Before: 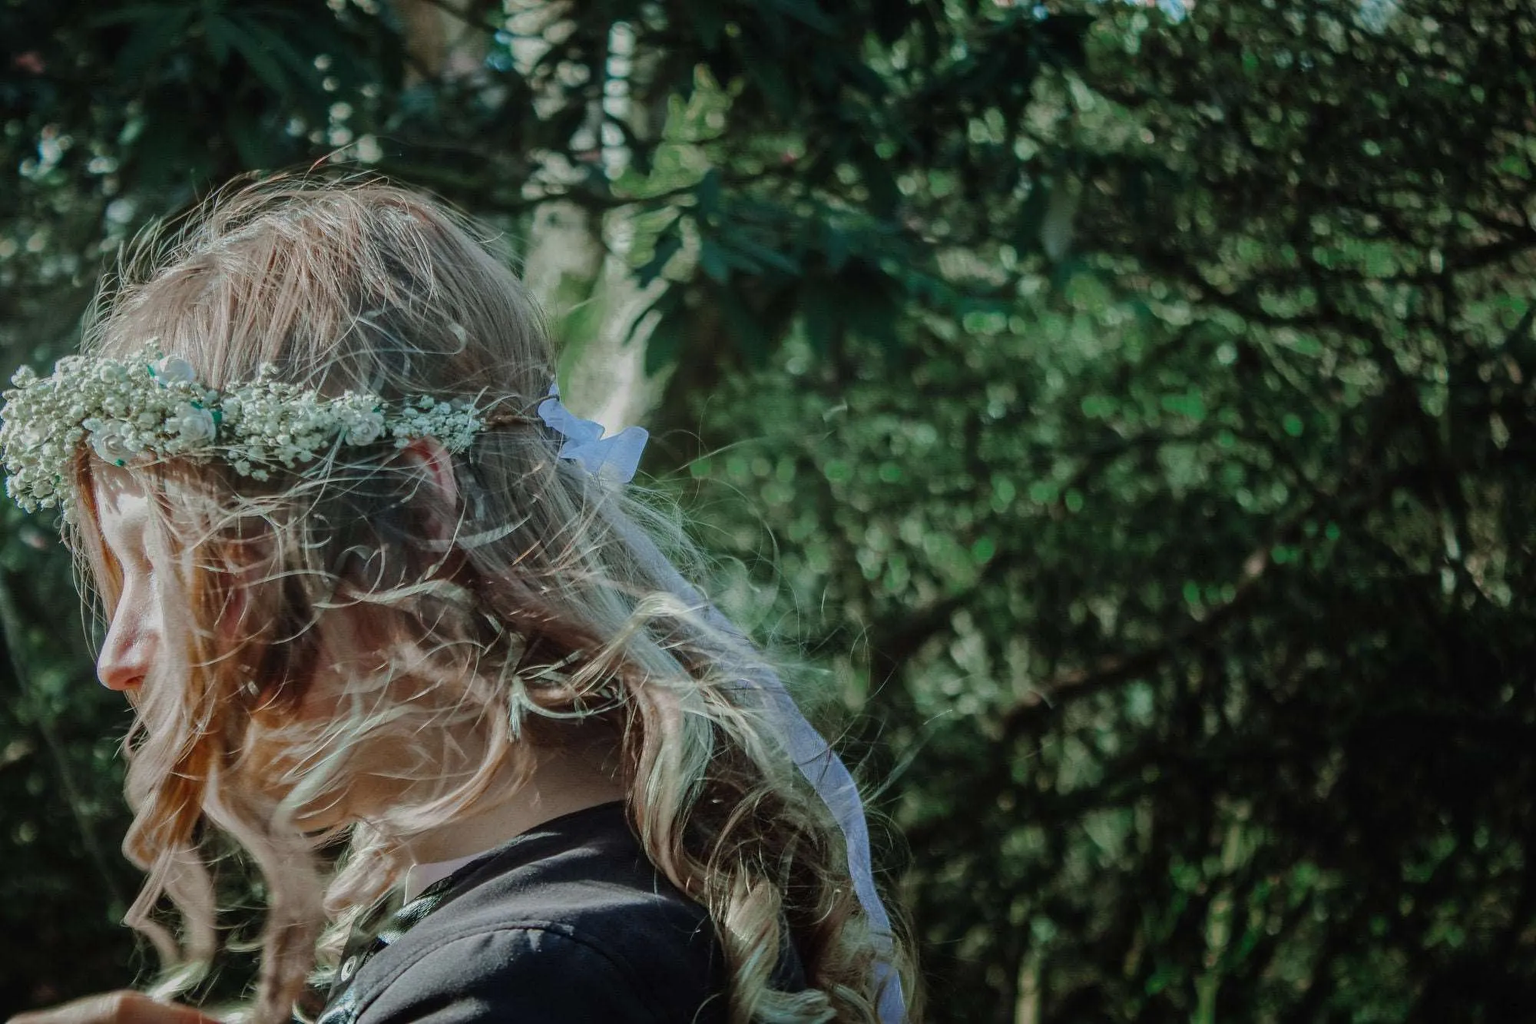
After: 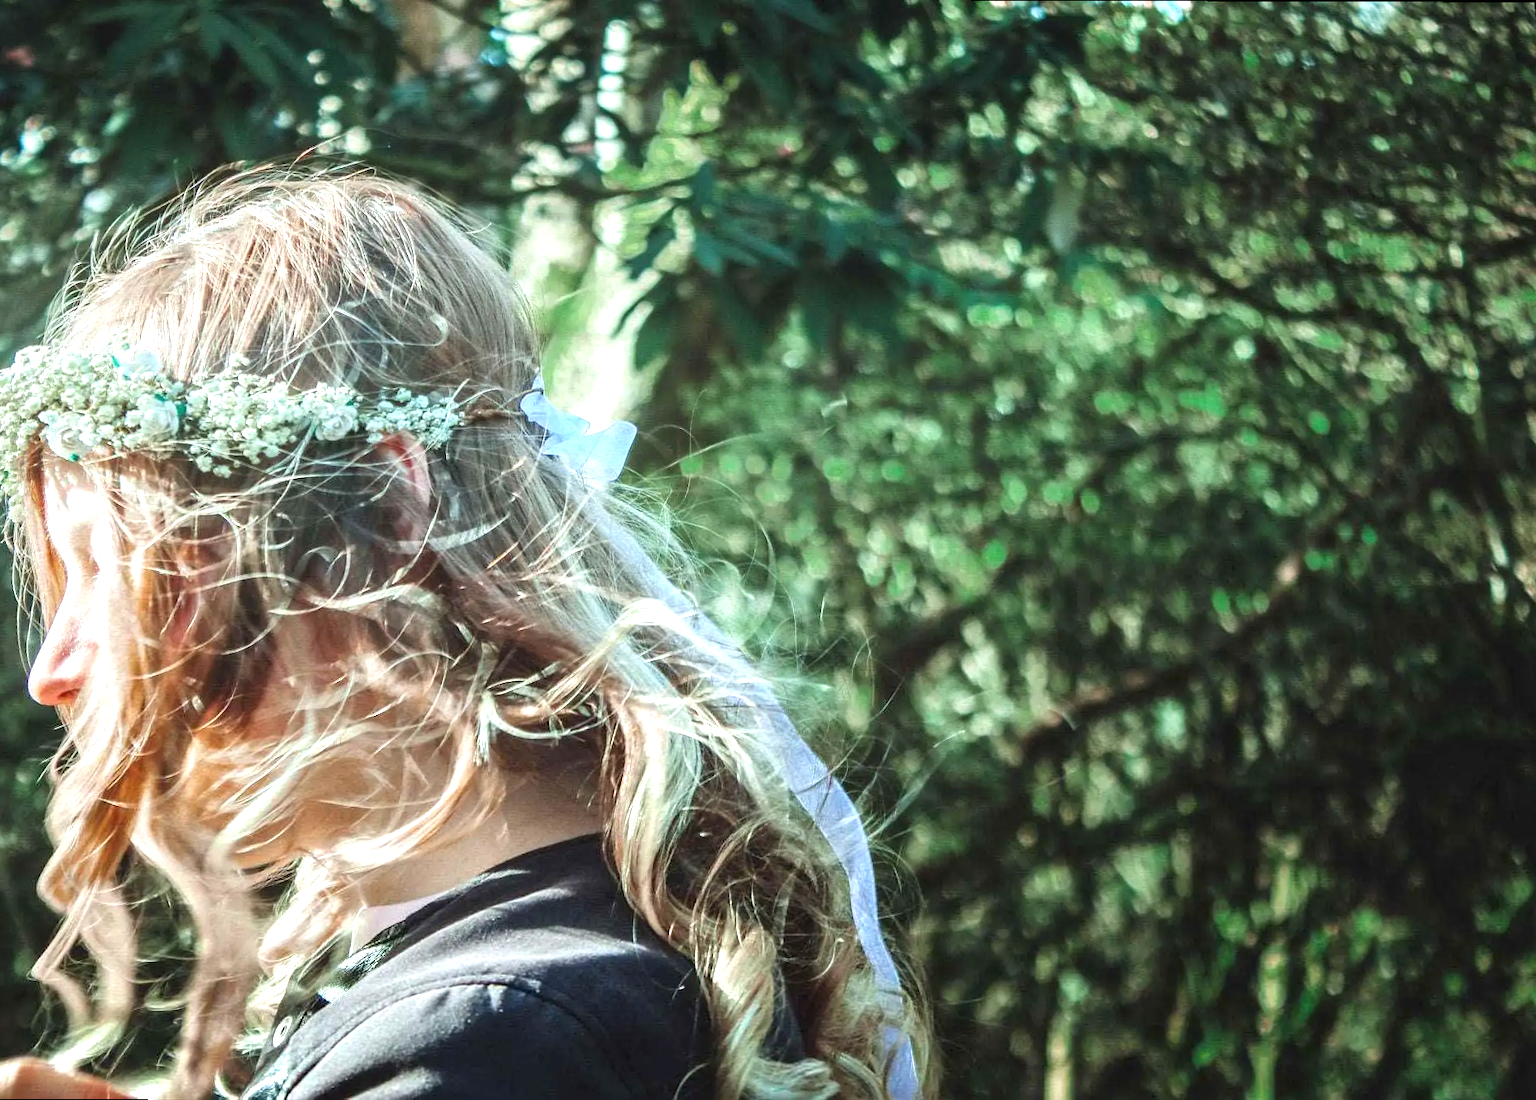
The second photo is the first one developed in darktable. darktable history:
exposure: black level correction 0, exposure 1.675 EV, compensate exposure bias true, compensate highlight preservation false
rotate and perspective: rotation 0.215°, lens shift (vertical) -0.139, crop left 0.069, crop right 0.939, crop top 0.002, crop bottom 0.996
